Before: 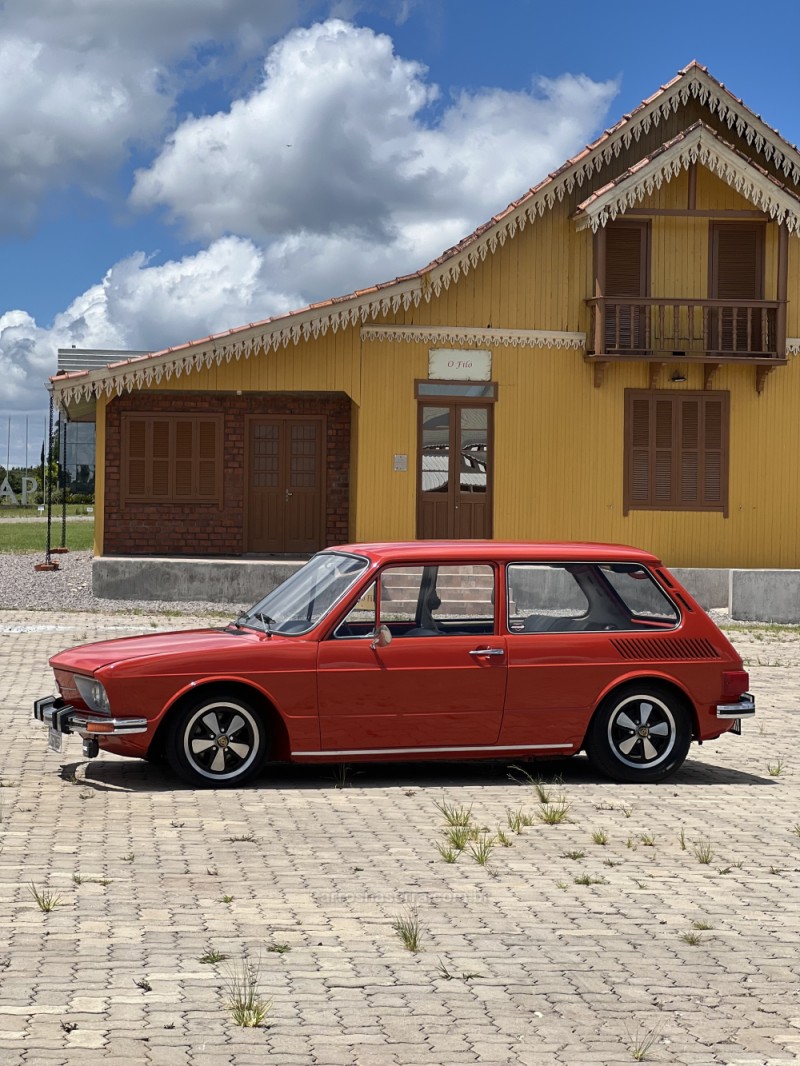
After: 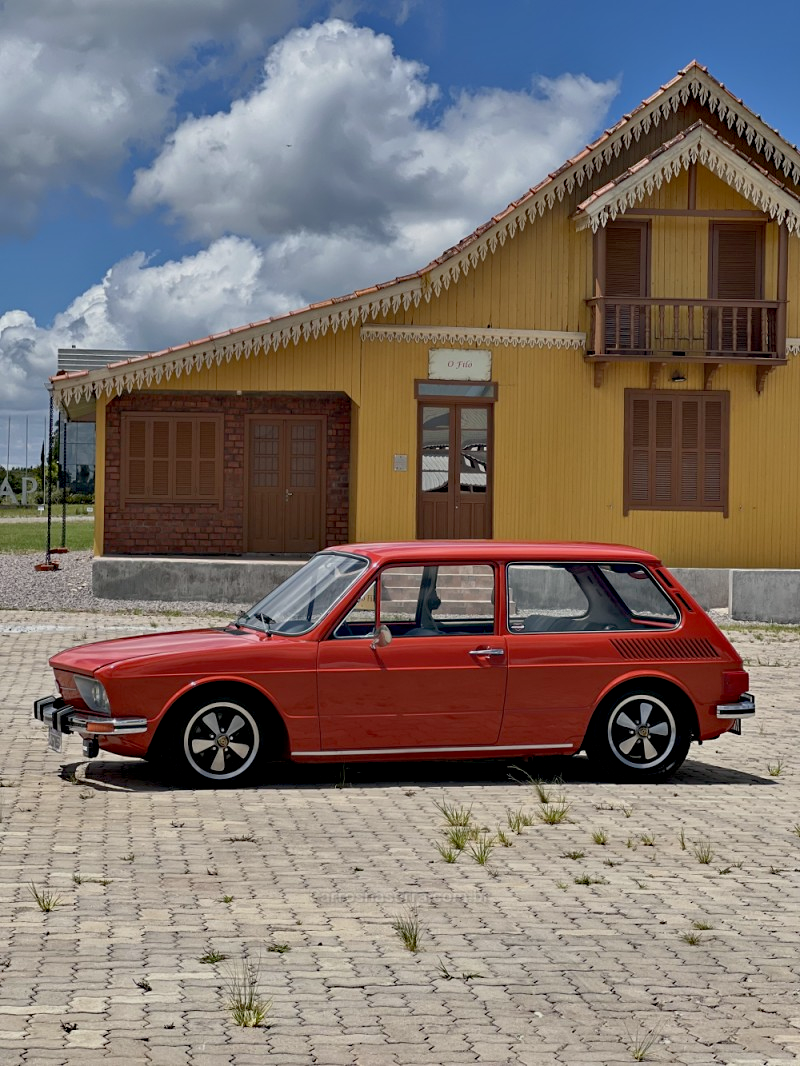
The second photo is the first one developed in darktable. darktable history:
diffuse or sharpen: iterations 16, radius span 384, edge sensitivity 1, edge threshold 1, 1st order anisotropy -250%, 4th order anisotropy -250%, 1st order speed -50%, 4th order speed -50%, central radius 512
diffuse or sharpen "1": iterations 16, radius span 1, edge sensitivity 4, edge threshold -0.25, 1st order anisotropy 200%, 3rd order anisotropy 200%, 1st order speed 6%, 3rd order speed 6%, central radius 2
diffuse or sharpen "2": iterations 32, radius span 16, edge sensitivity 3, edge threshold 1, 1st order anisotropy 100%, 3rd order anisotropy 100%, 1st order speed -25%, 2nd order speed 12.5%, 3rd order speed -50%
tone equalizer: -8 EV 0.25 EV, -7 EV 0.417 EV, -6 EV 0.417 EV, -5 EV 0.25 EV, -3 EV -0.25 EV, -2 EV -0.417 EV, -1 EV -0.417 EV, +0 EV -0.25 EV, mask exposure compensation -1.57 EV
tone equalizer "1": -8 EV -0.75 EV, -7 EV -0.7 EV, -6 EV -0.6 EV, -5 EV -0.4 EV, -3 EV 0.4 EV, -2 EV 0.6 EV, -1 EV 0.7 EV, +0 EV 0.75 EV, edges refinement/feathering 500, mask exposure compensation -1.57 EV, preserve details no
